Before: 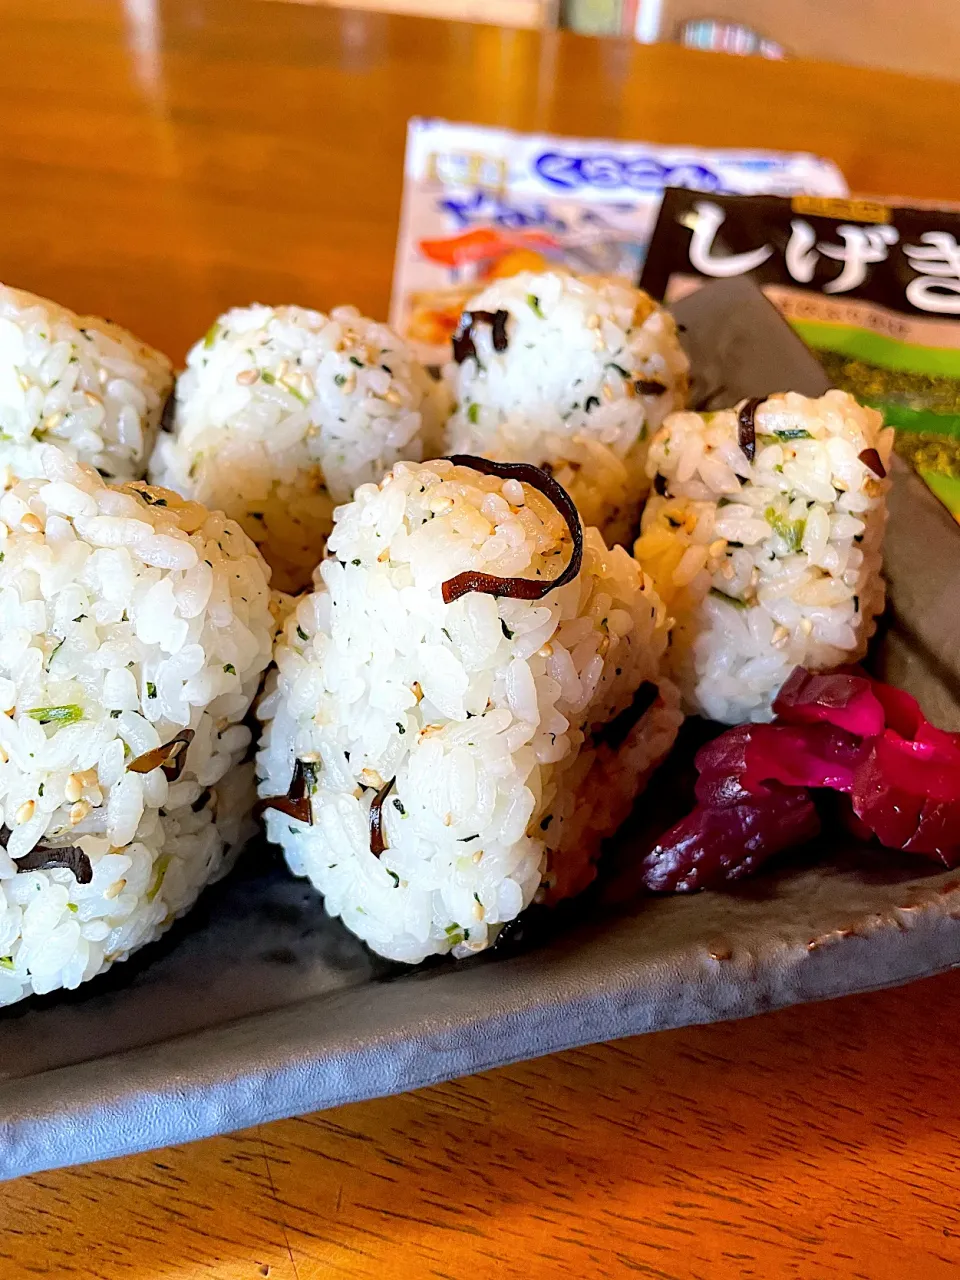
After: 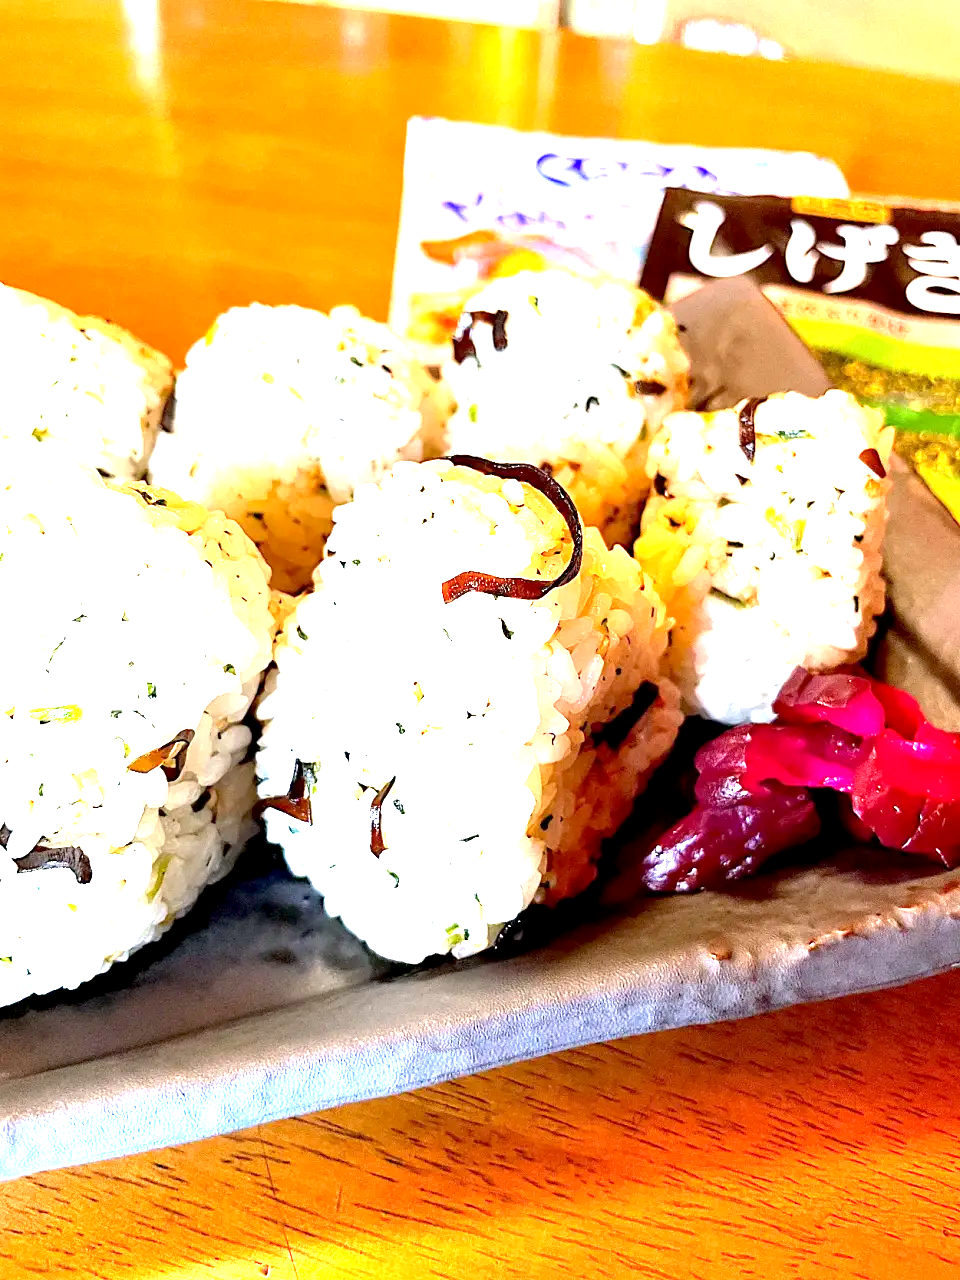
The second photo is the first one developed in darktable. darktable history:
exposure: black level correction 0.001, exposure 1.992 EV, compensate highlight preservation false
